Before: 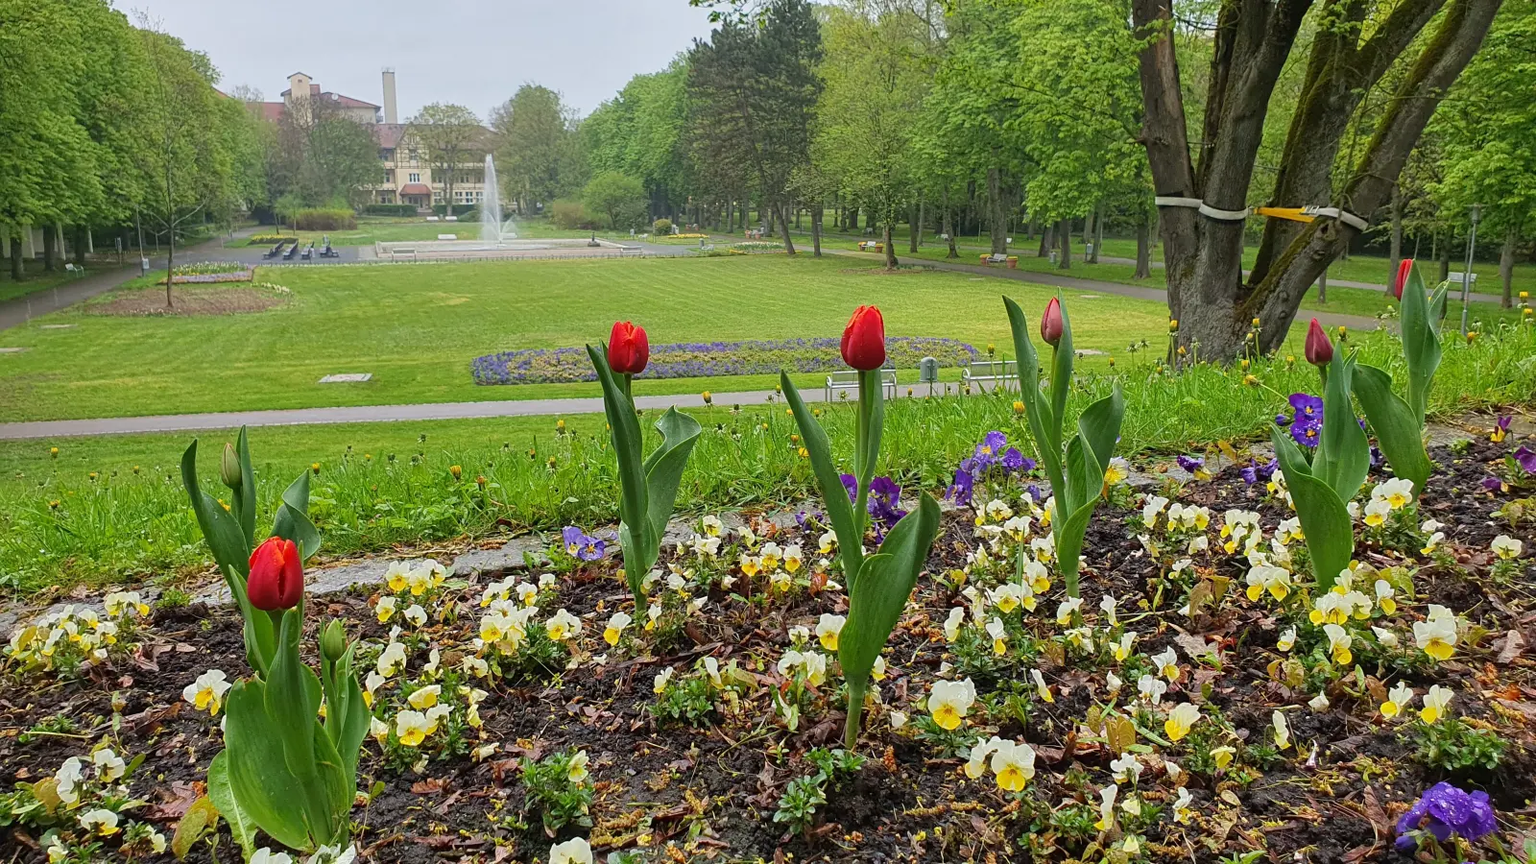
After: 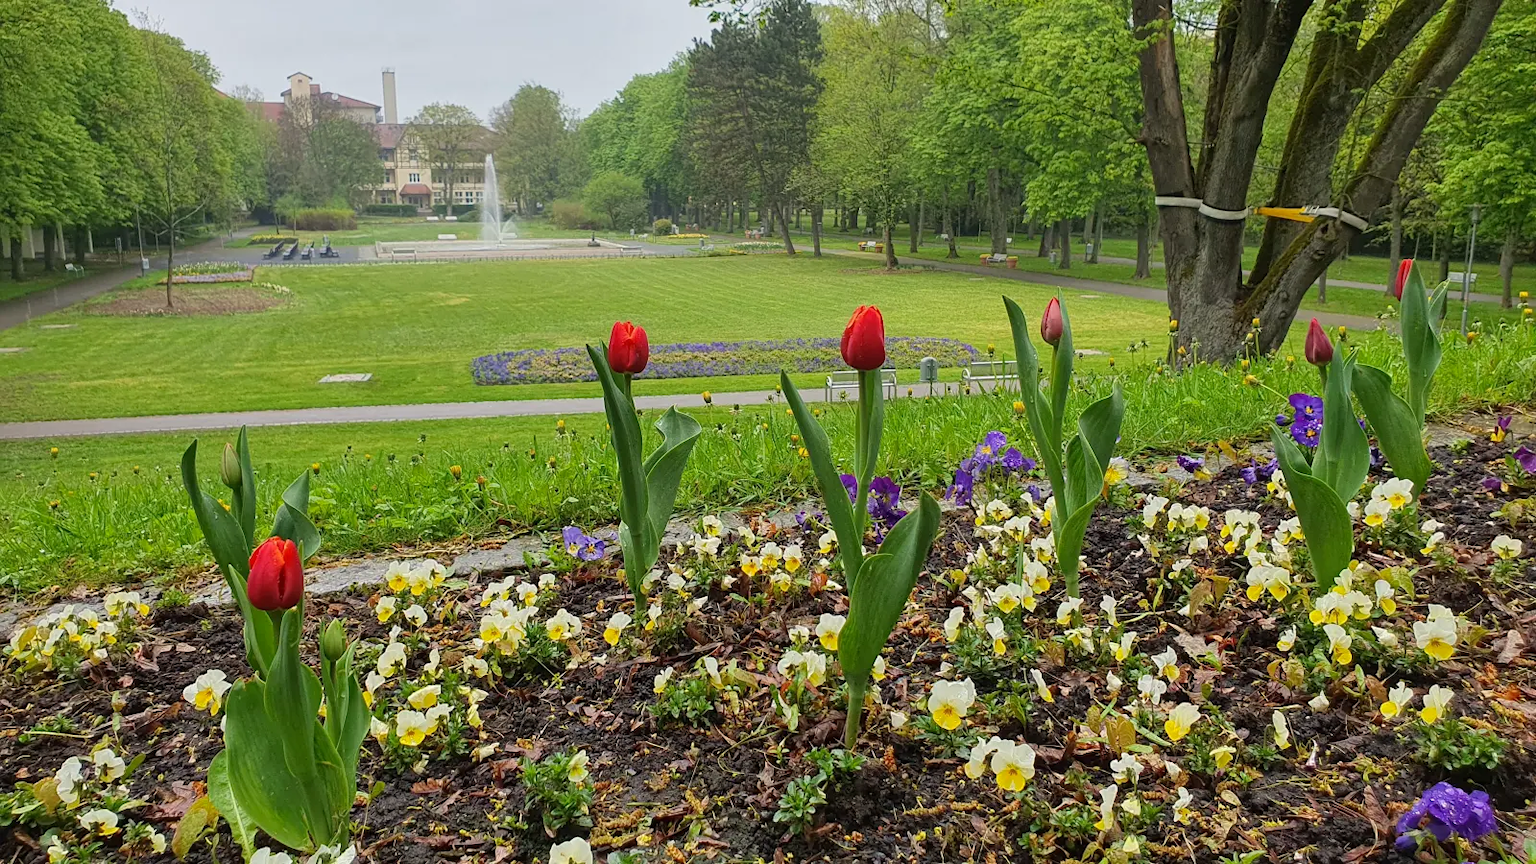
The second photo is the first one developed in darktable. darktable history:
color correction: highlights b* 3.05
